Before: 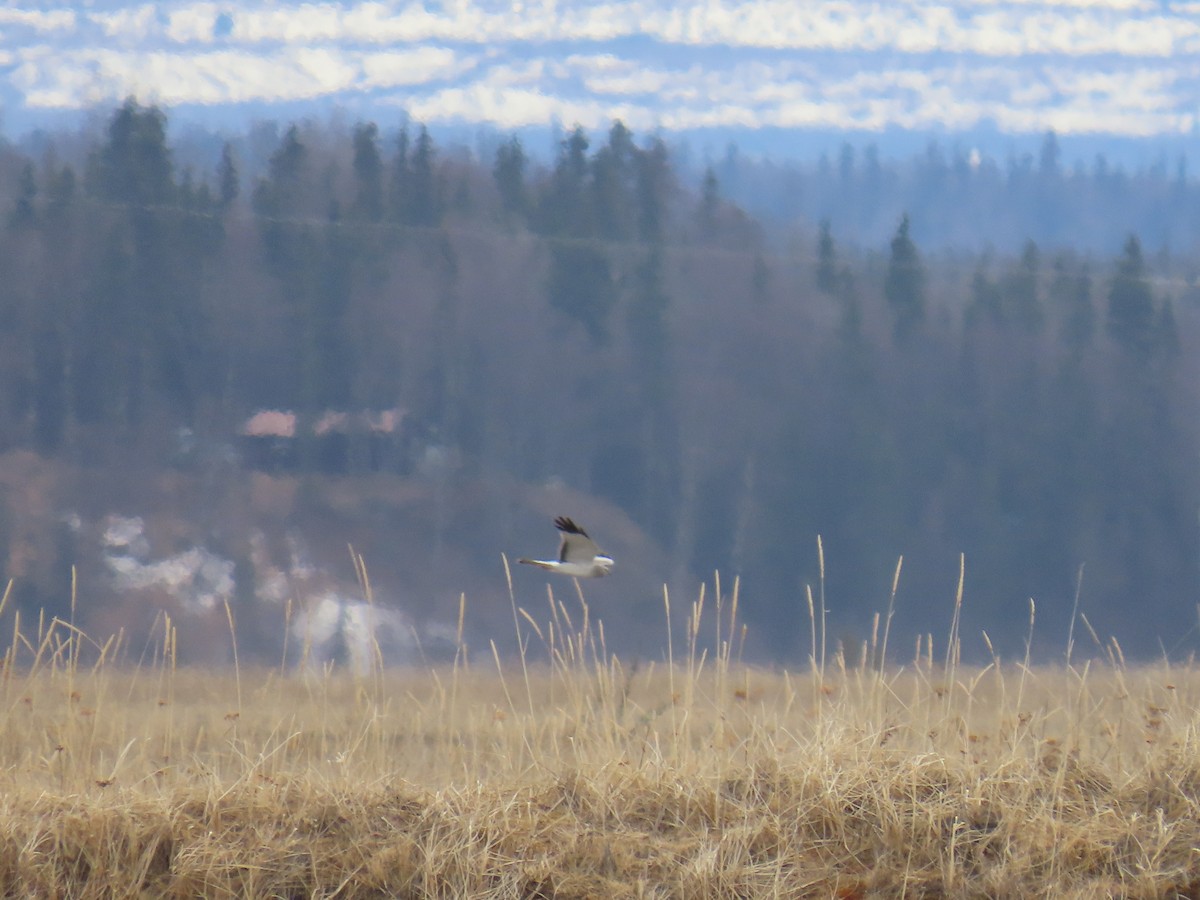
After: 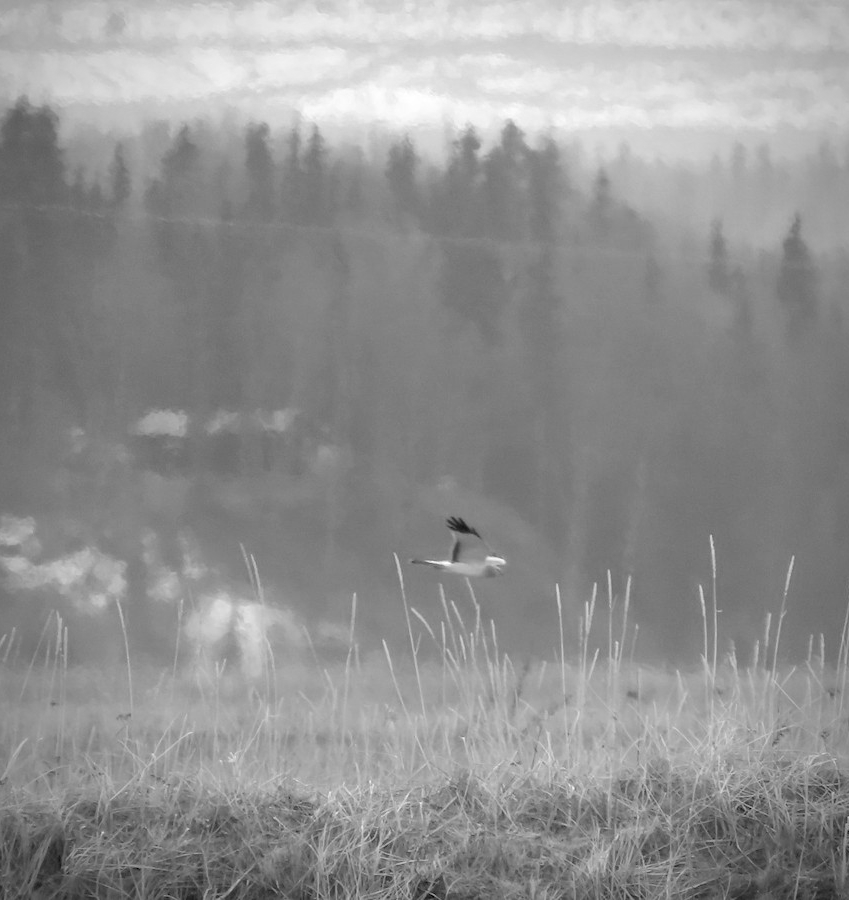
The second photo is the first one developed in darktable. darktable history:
rgb levels: levels [[0.01, 0.419, 0.839], [0, 0.5, 1], [0, 0.5, 1]]
vignetting: on, module defaults
color calibration: output gray [0.25, 0.35, 0.4, 0], x 0.383, y 0.372, temperature 3905.17 K
crop and rotate: left 9.061%, right 20.142%
